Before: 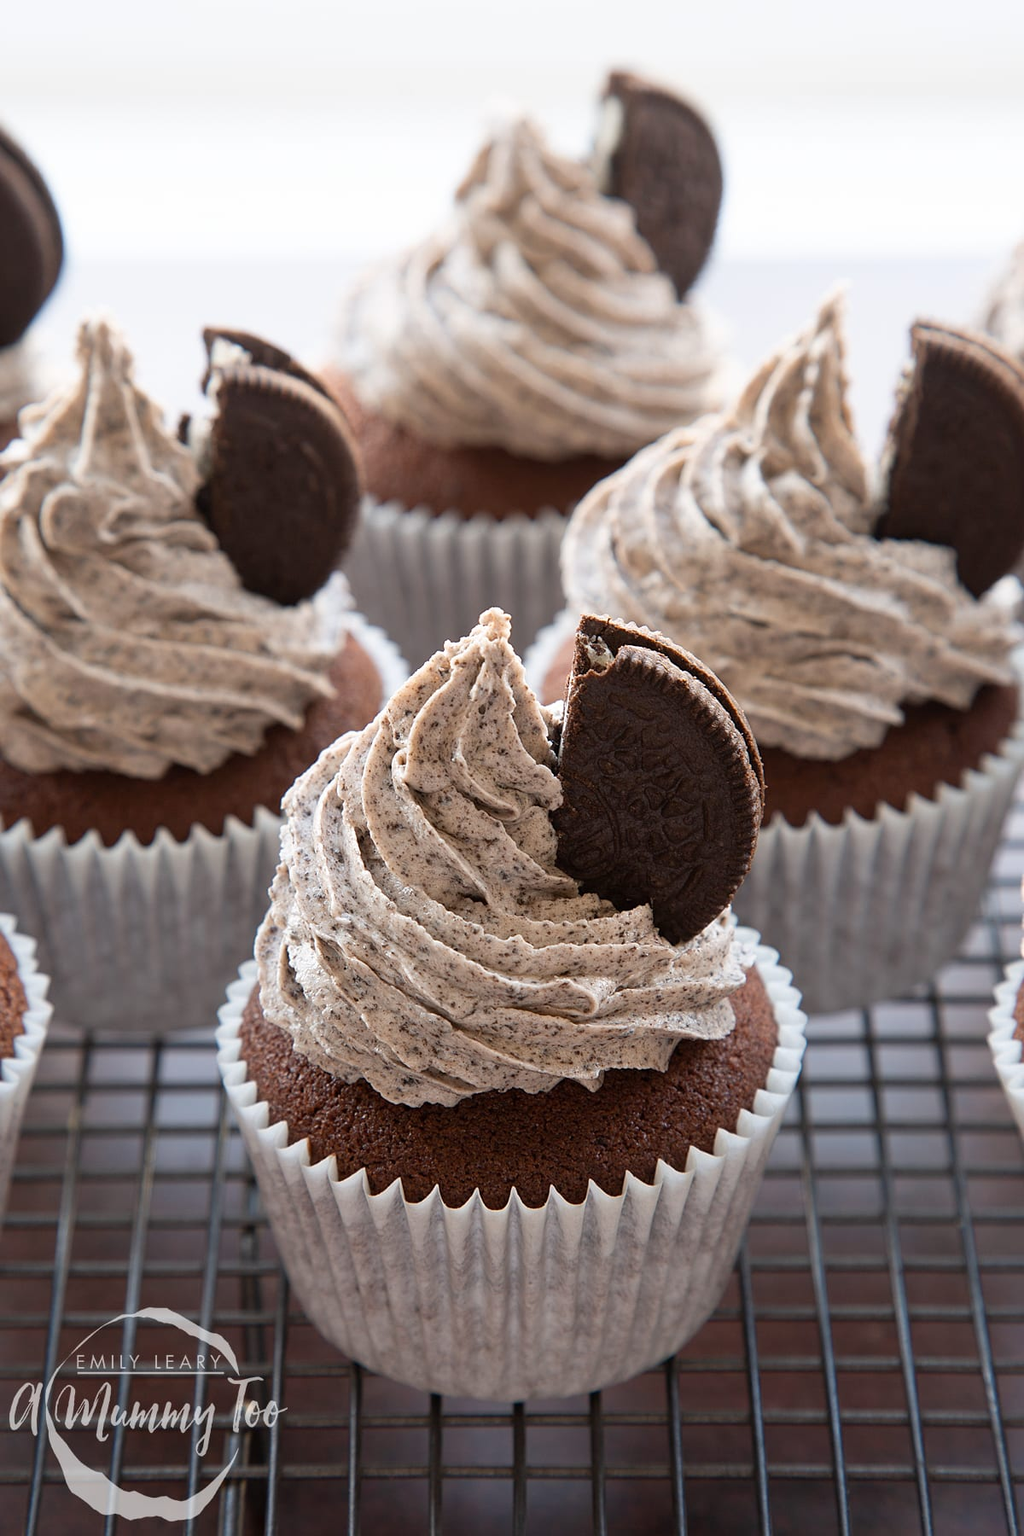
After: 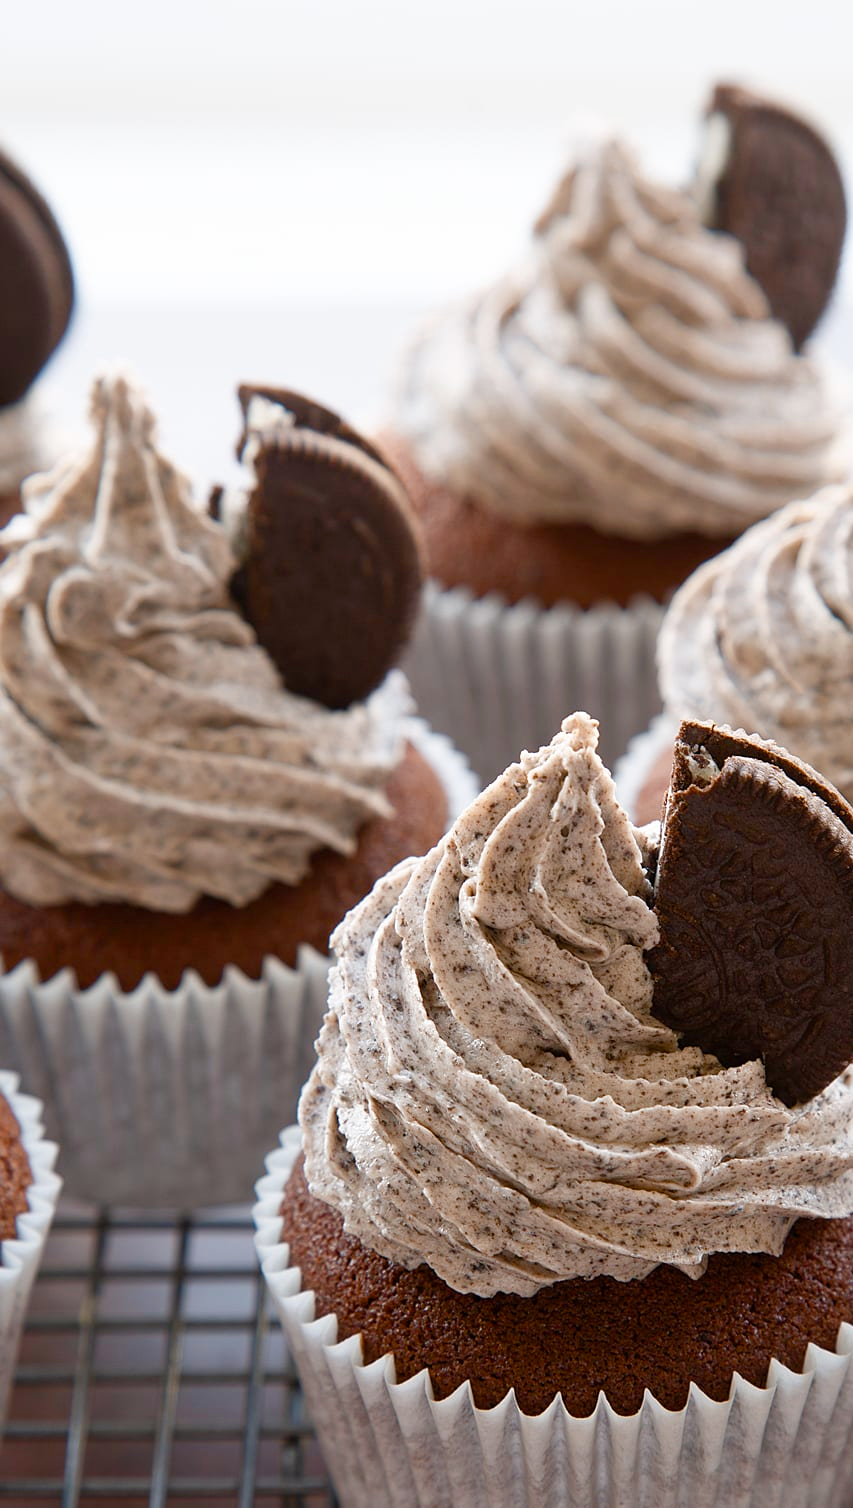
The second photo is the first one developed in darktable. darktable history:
crop: right 28.885%, bottom 16.209%
exposure: black level correction 0, exposure 0 EV, compensate highlight preservation false
color balance rgb: shadows lift › chroma 0.834%, shadows lift › hue 110.8°, perceptual saturation grading › global saturation 25.878%, perceptual saturation grading › highlights -50.538%, perceptual saturation grading › shadows 31.163%, global vibrance 14.635%
